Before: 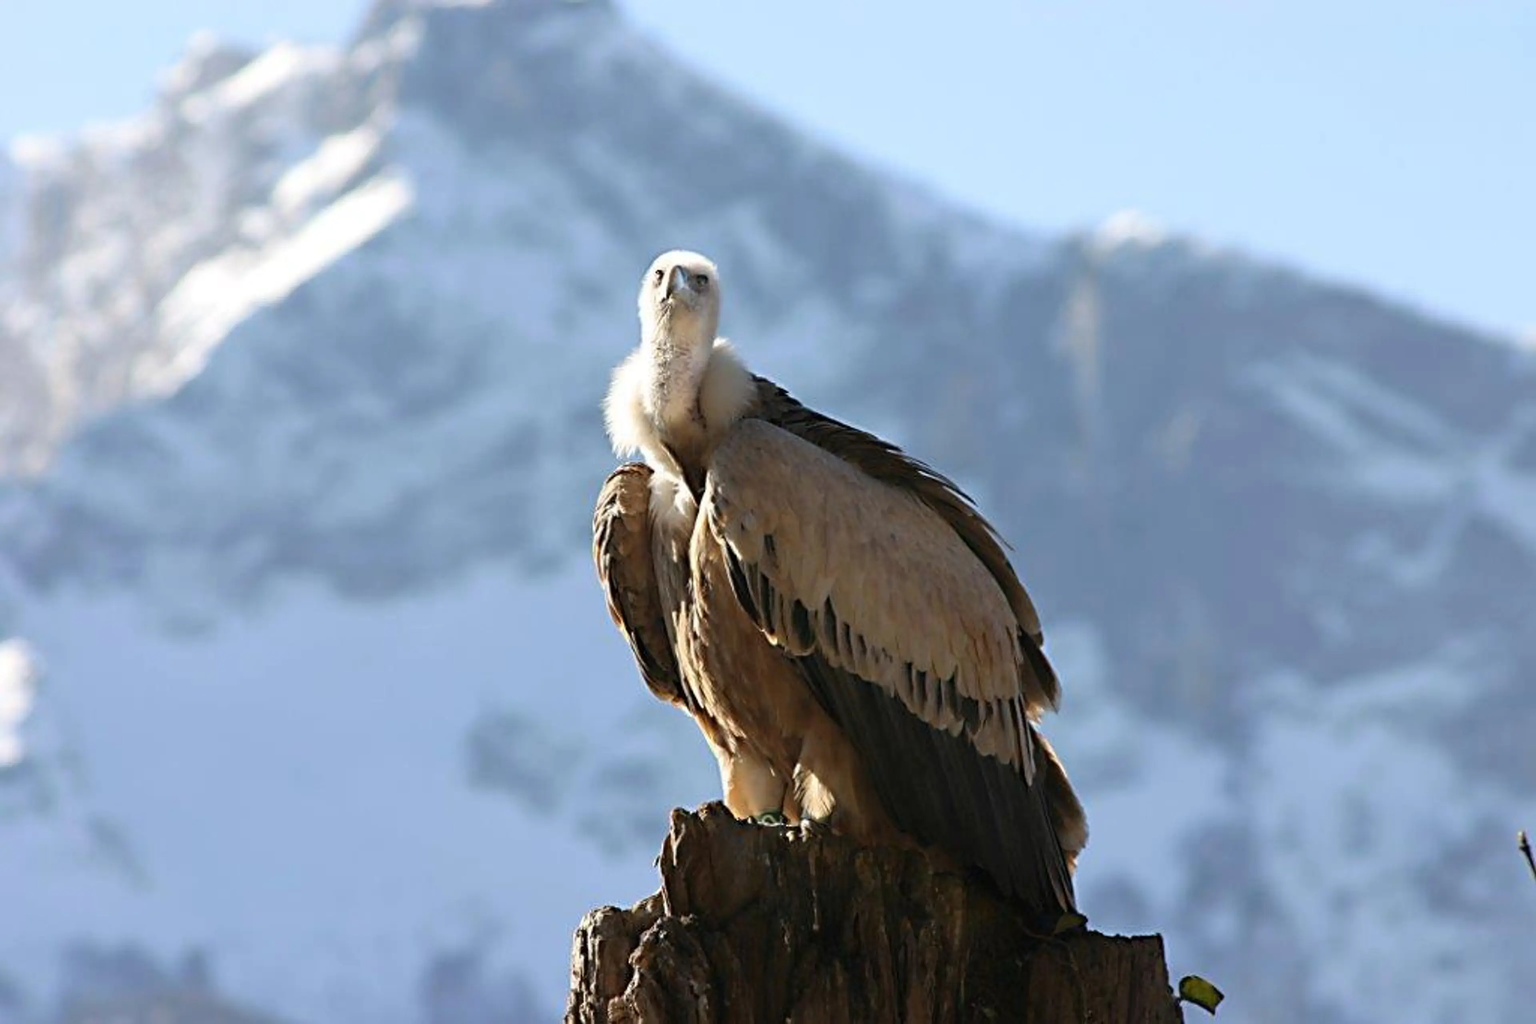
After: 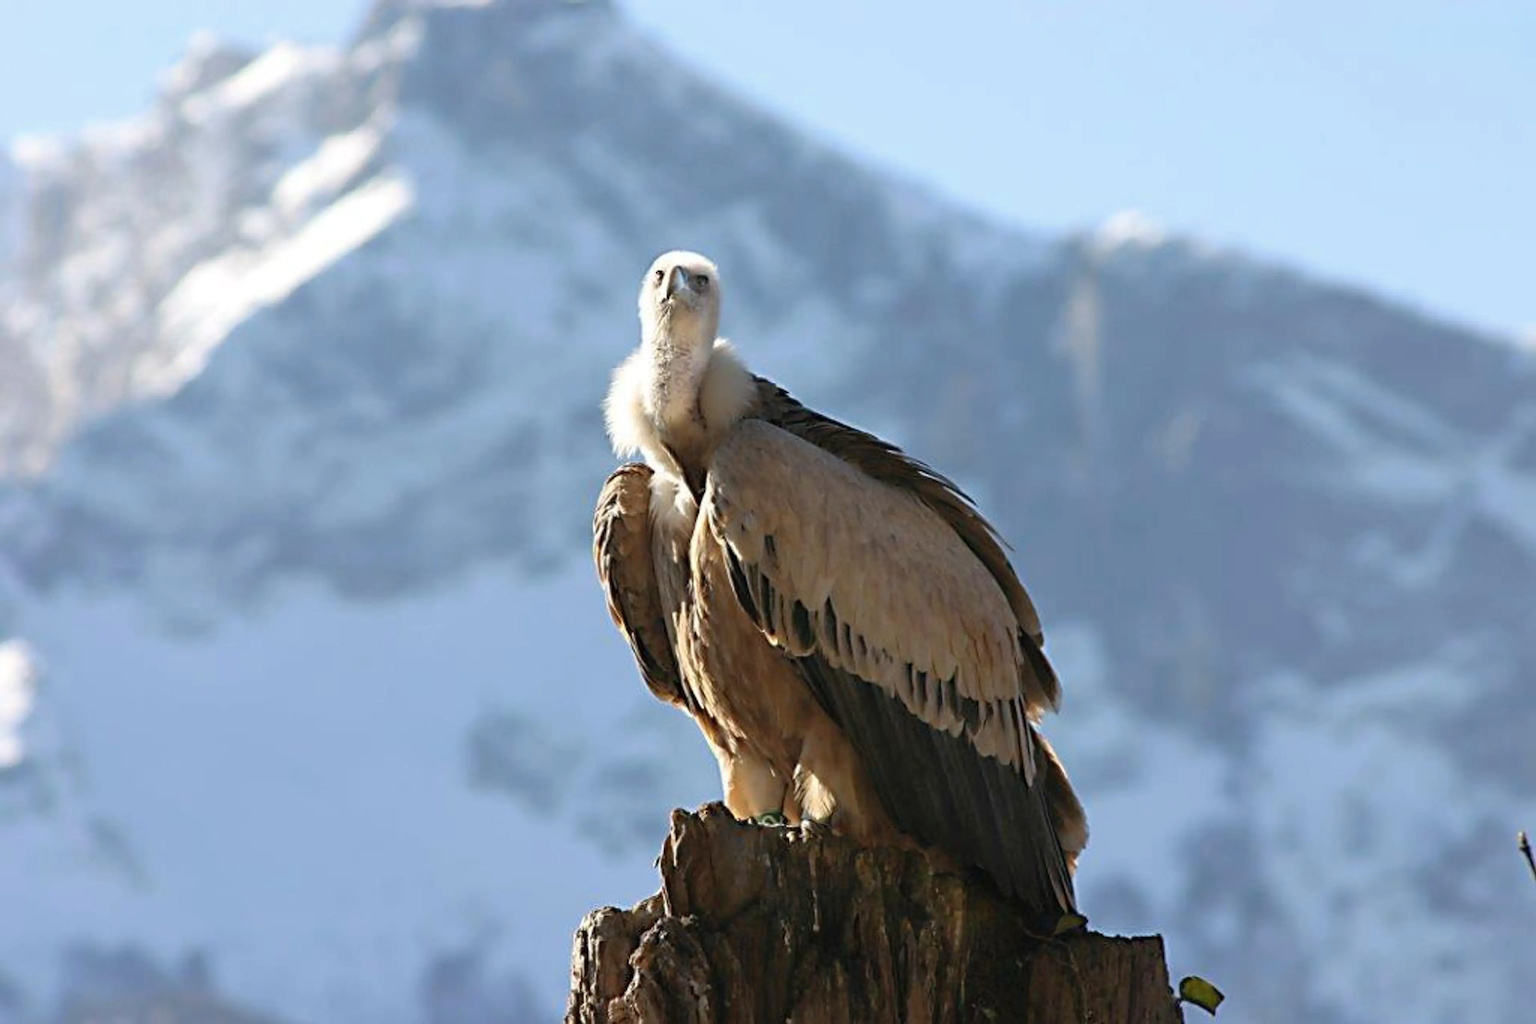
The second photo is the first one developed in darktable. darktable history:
color zones: curves: ch0 [(0, 0.5) (0.143, 0.5) (0.286, 0.5) (0.429, 0.5) (0.571, 0.5) (0.714, 0.476) (0.857, 0.5) (1, 0.5)]; ch2 [(0, 0.5) (0.143, 0.5) (0.286, 0.5) (0.429, 0.5) (0.571, 0.5) (0.714, 0.487) (0.857, 0.5) (1, 0.5)]
shadows and highlights: shadows 43.17, highlights 7.82
